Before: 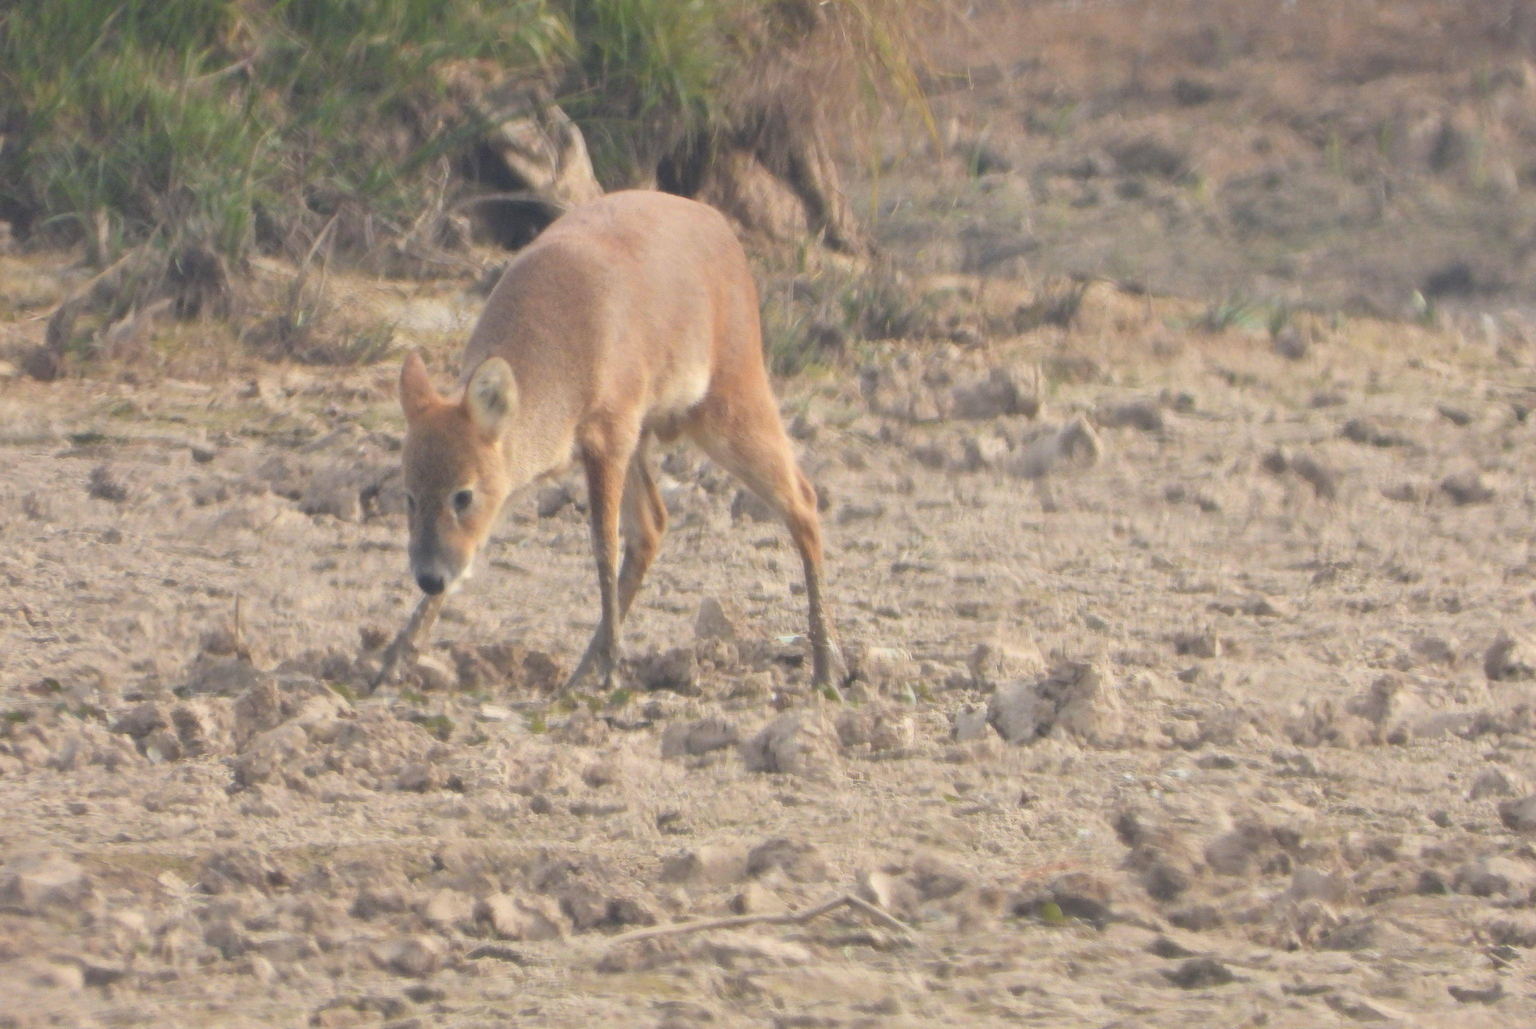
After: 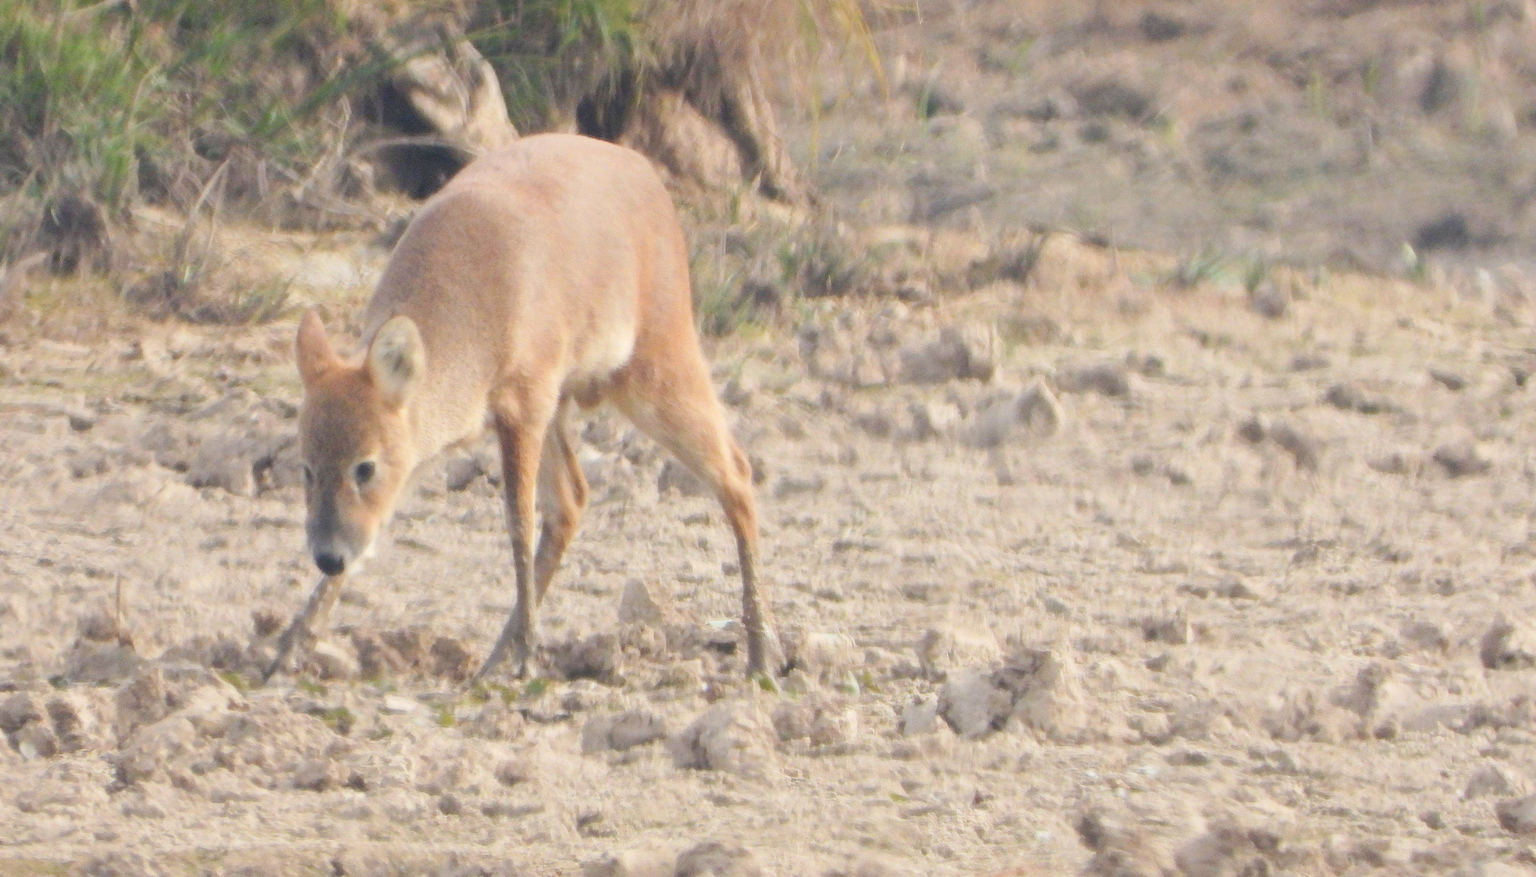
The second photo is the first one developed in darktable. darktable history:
crop: left 8.409%, top 6.613%, bottom 15.312%
tone curve: curves: ch0 [(0, 0) (0.003, 0.031) (0.011, 0.033) (0.025, 0.036) (0.044, 0.045) (0.069, 0.06) (0.1, 0.079) (0.136, 0.109) (0.177, 0.15) (0.224, 0.192) (0.277, 0.262) (0.335, 0.347) (0.399, 0.433) (0.468, 0.528) (0.543, 0.624) (0.623, 0.705) (0.709, 0.788) (0.801, 0.865) (0.898, 0.933) (1, 1)], preserve colors none
